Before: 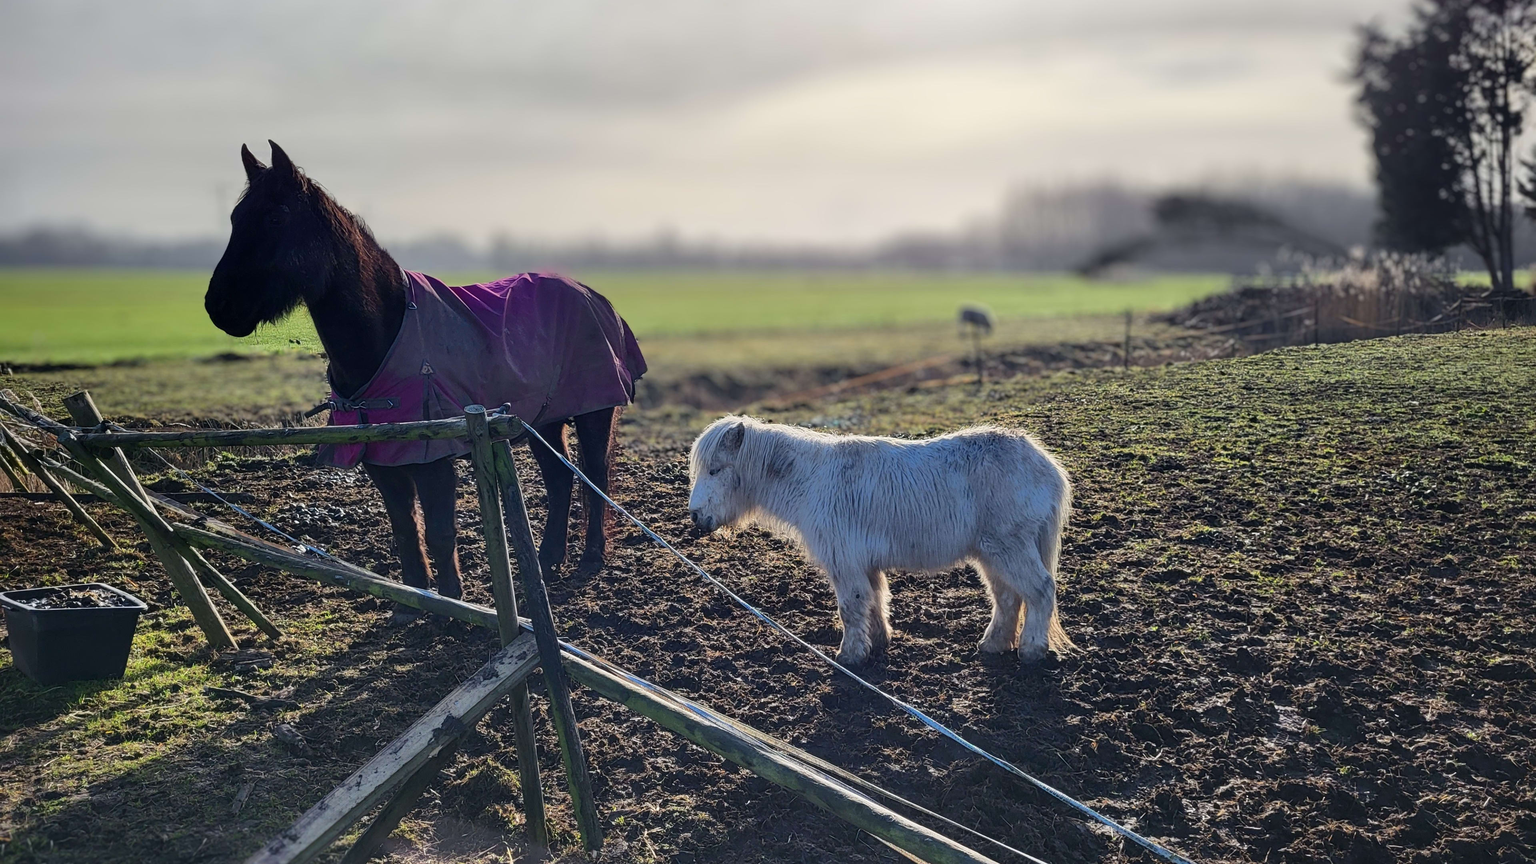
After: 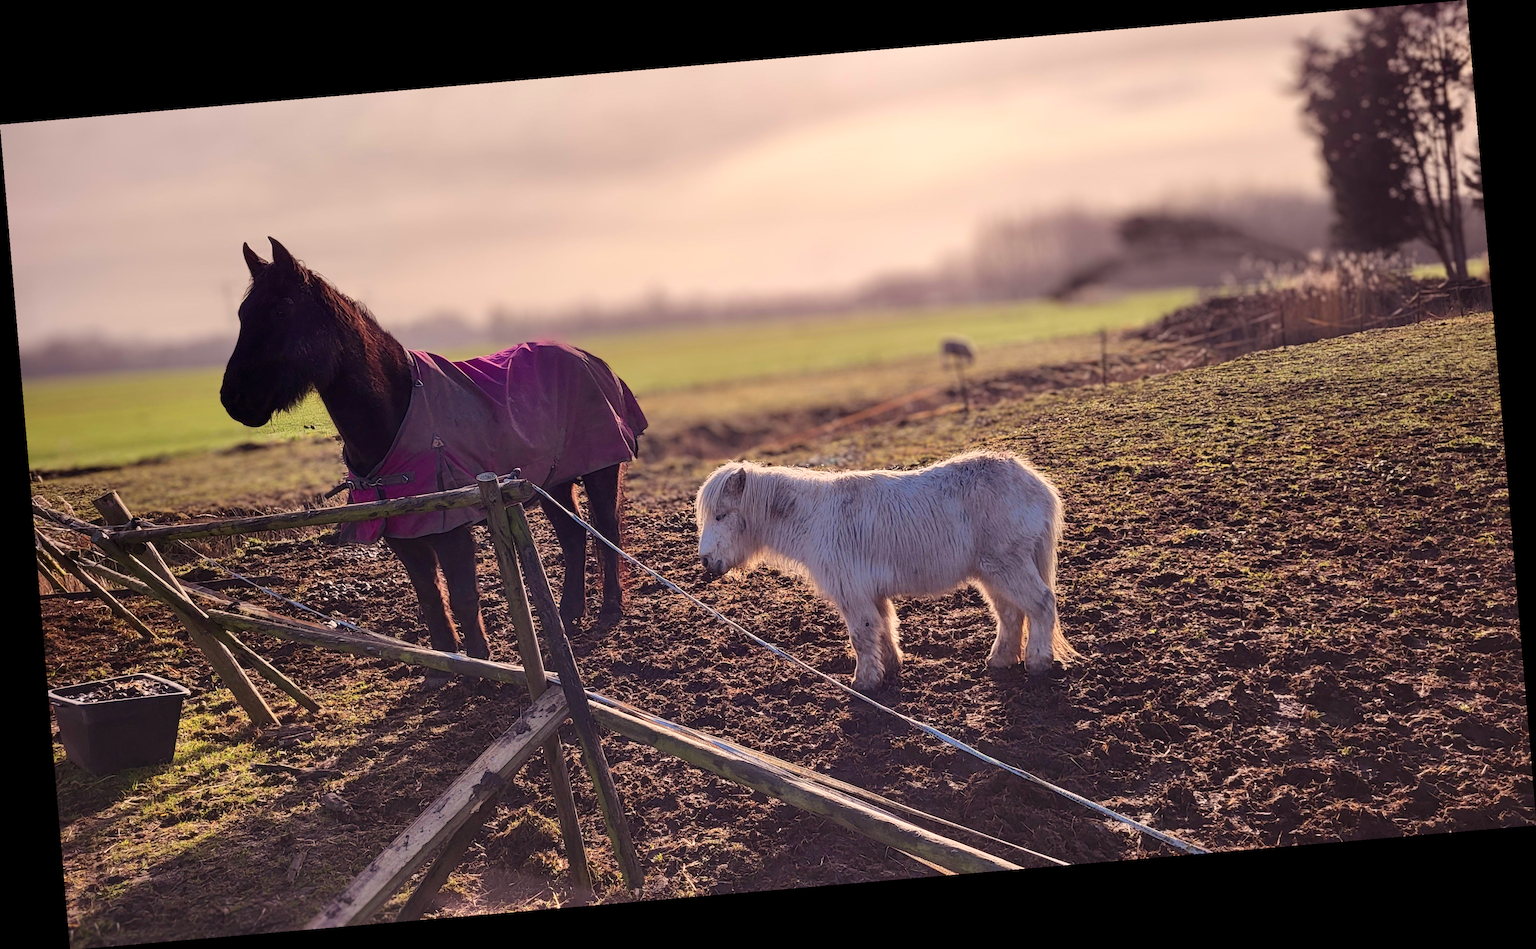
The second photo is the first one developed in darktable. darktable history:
rotate and perspective: rotation -4.86°, automatic cropping off
white balance: red 1.127, blue 0.943
rgb levels: mode RGB, independent channels, levels [[0, 0.474, 1], [0, 0.5, 1], [0, 0.5, 1]]
